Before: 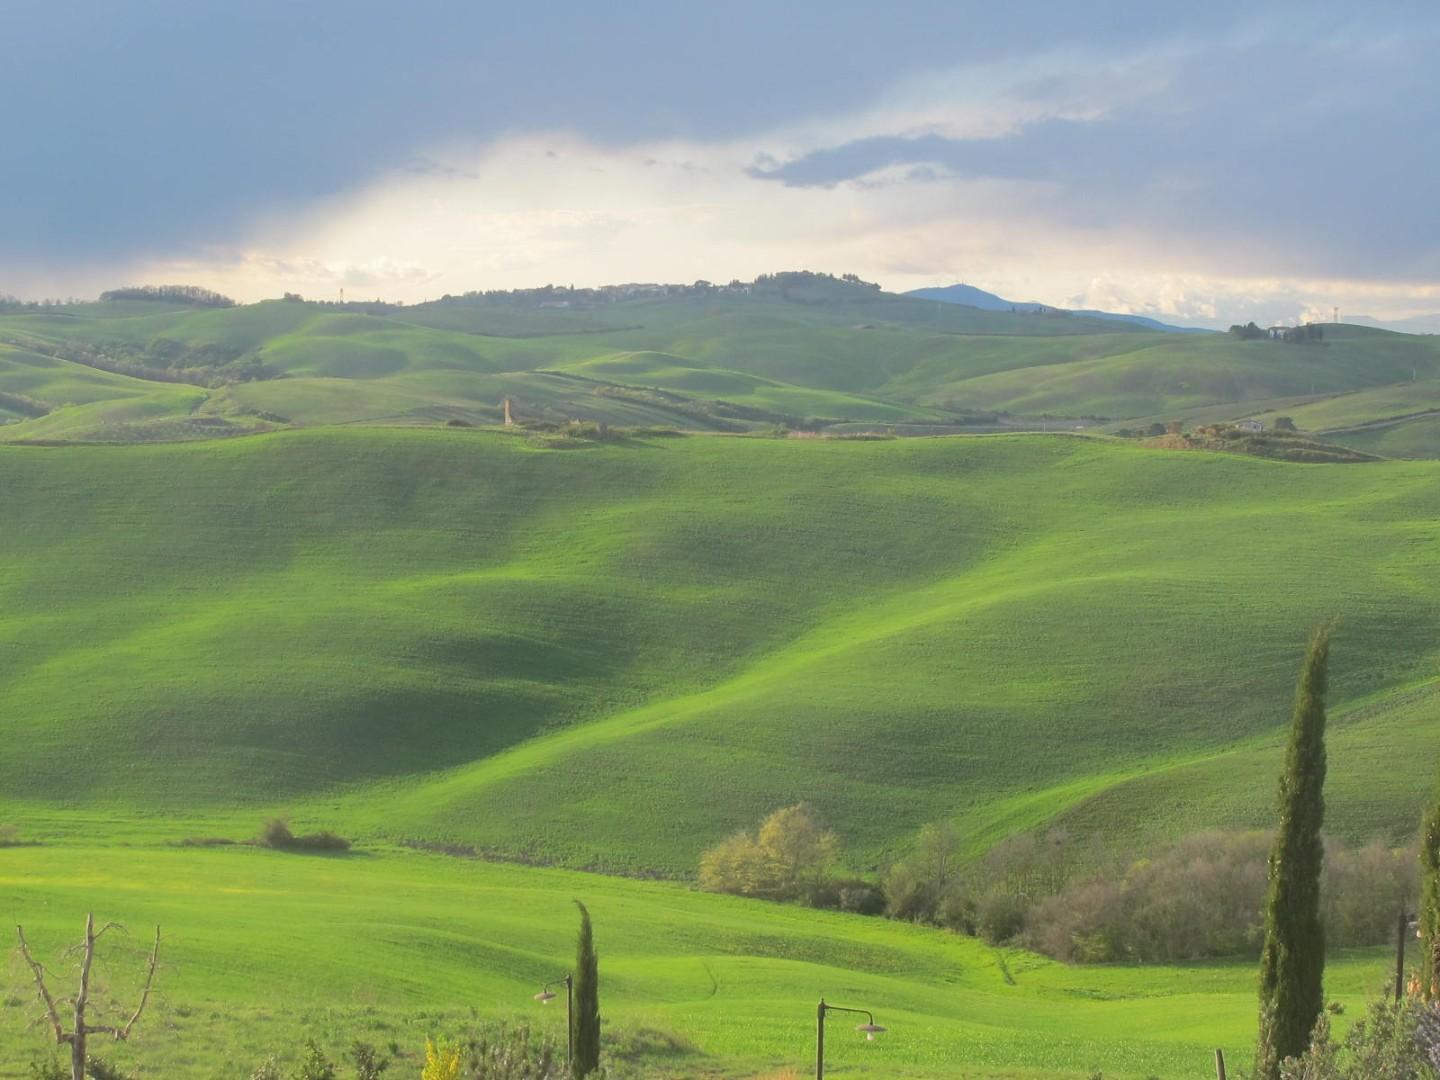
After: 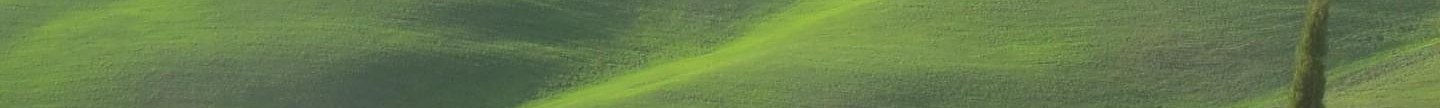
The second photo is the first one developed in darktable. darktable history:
sharpen: amount 0.2
crop and rotate: top 59.084%, bottom 30.916%
